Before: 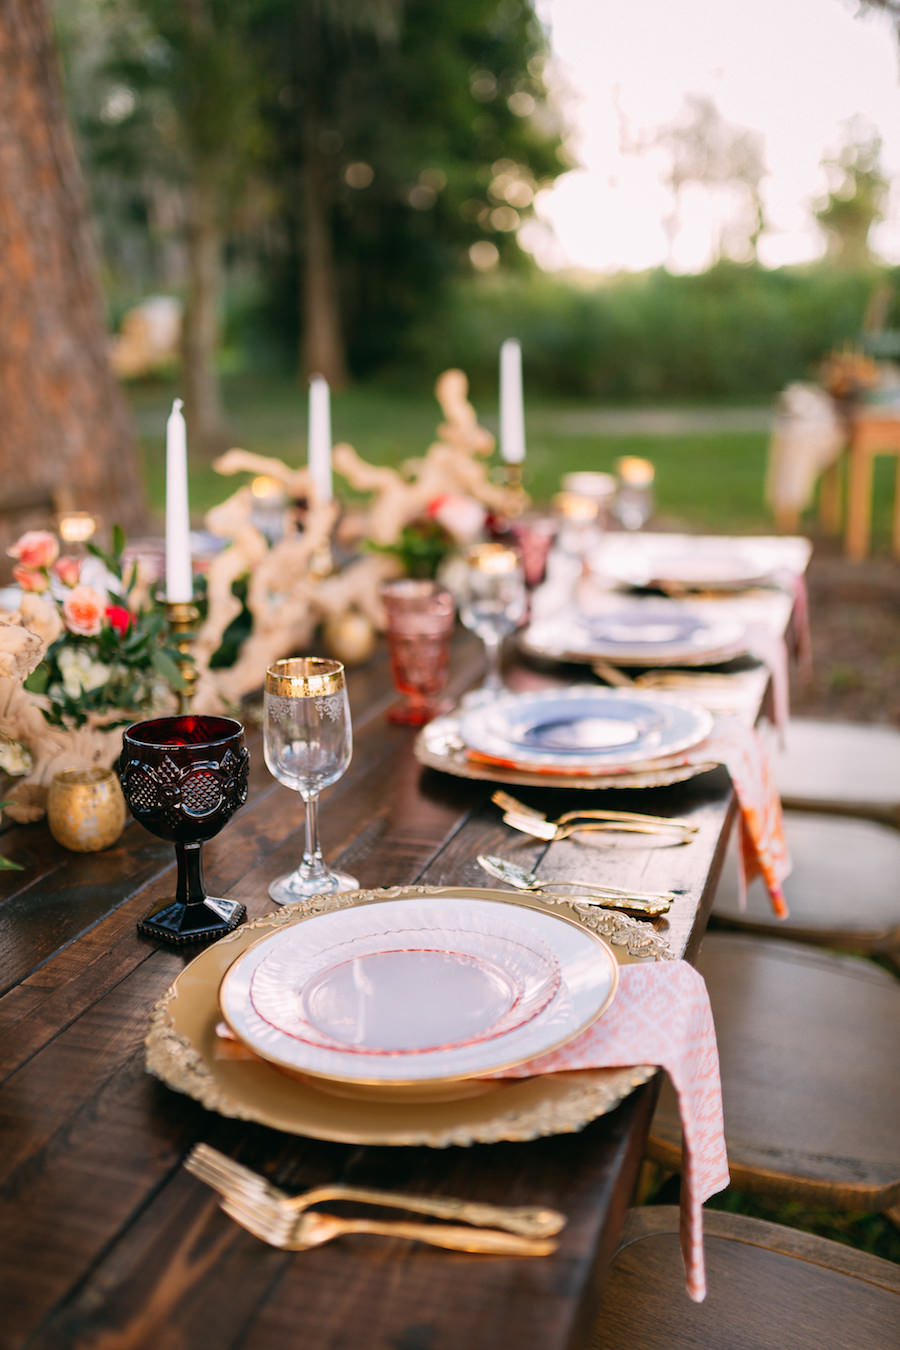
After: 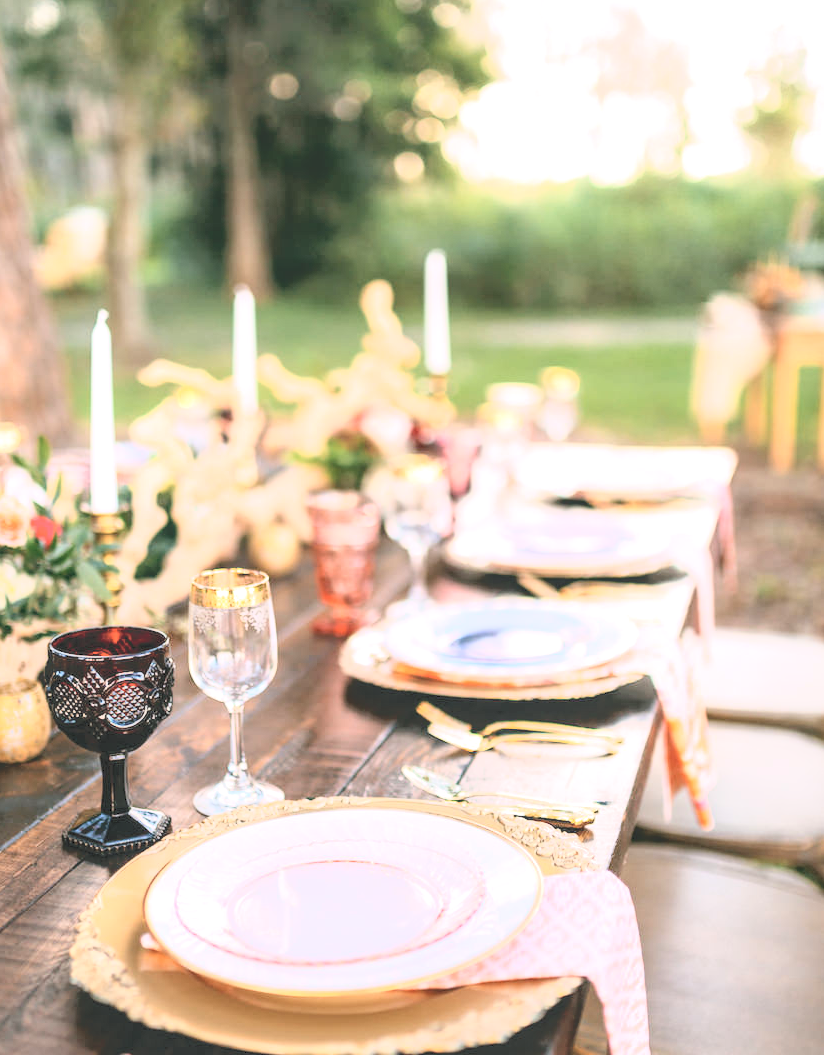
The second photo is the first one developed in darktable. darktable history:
tone curve: curves: ch0 [(0, 0) (0.003, 0.195) (0.011, 0.161) (0.025, 0.21) (0.044, 0.24) (0.069, 0.254) (0.1, 0.283) (0.136, 0.347) (0.177, 0.412) (0.224, 0.455) (0.277, 0.531) (0.335, 0.606) (0.399, 0.679) (0.468, 0.748) (0.543, 0.814) (0.623, 0.876) (0.709, 0.927) (0.801, 0.949) (0.898, 0.962) (1, 1)], color space Lab, independent channels, preserve colors none
exposure: exposure 0.294 EV, compensate highlight preservation false
crop: left 8.361%, top 6.598%, bottom 15.229%
local contrast: on, module defaults
